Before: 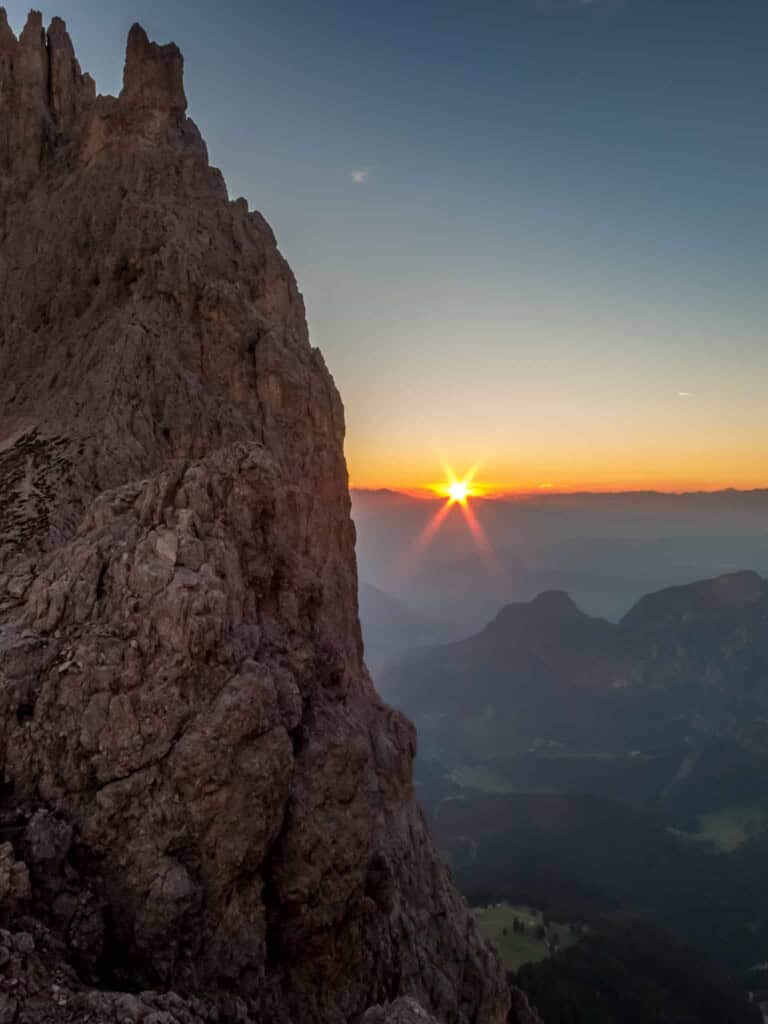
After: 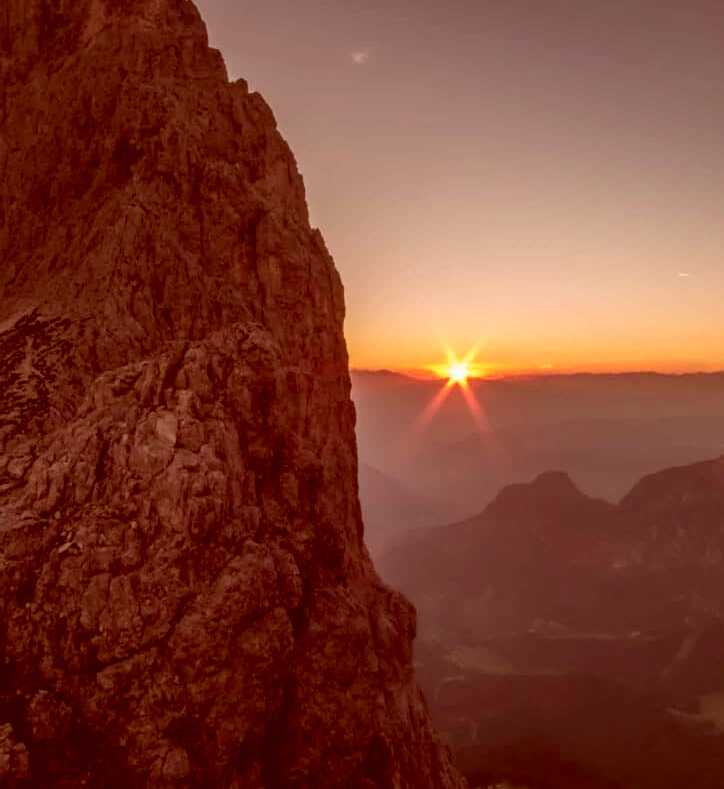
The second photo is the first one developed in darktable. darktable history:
crop and rotate: angle 0.03°, top 11.643%, right 5.651%, bottom 11.189%
color correction: highlights a* 9.03, highlights b* 8.71, shadows a* 40, shadows b* 40, saturation 0.8
